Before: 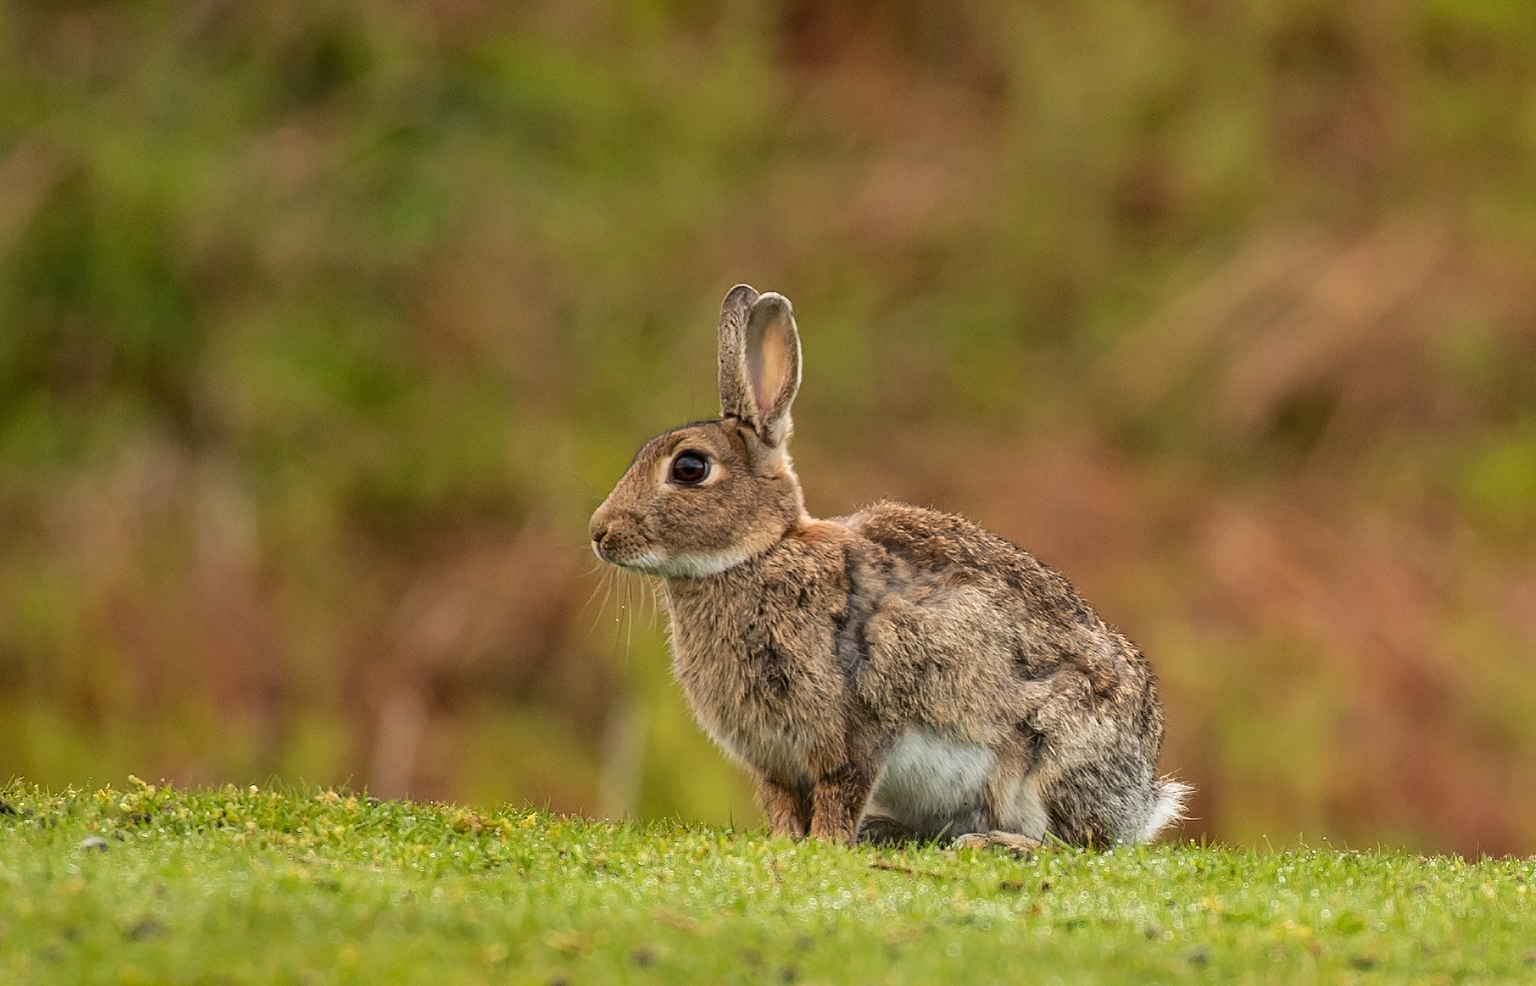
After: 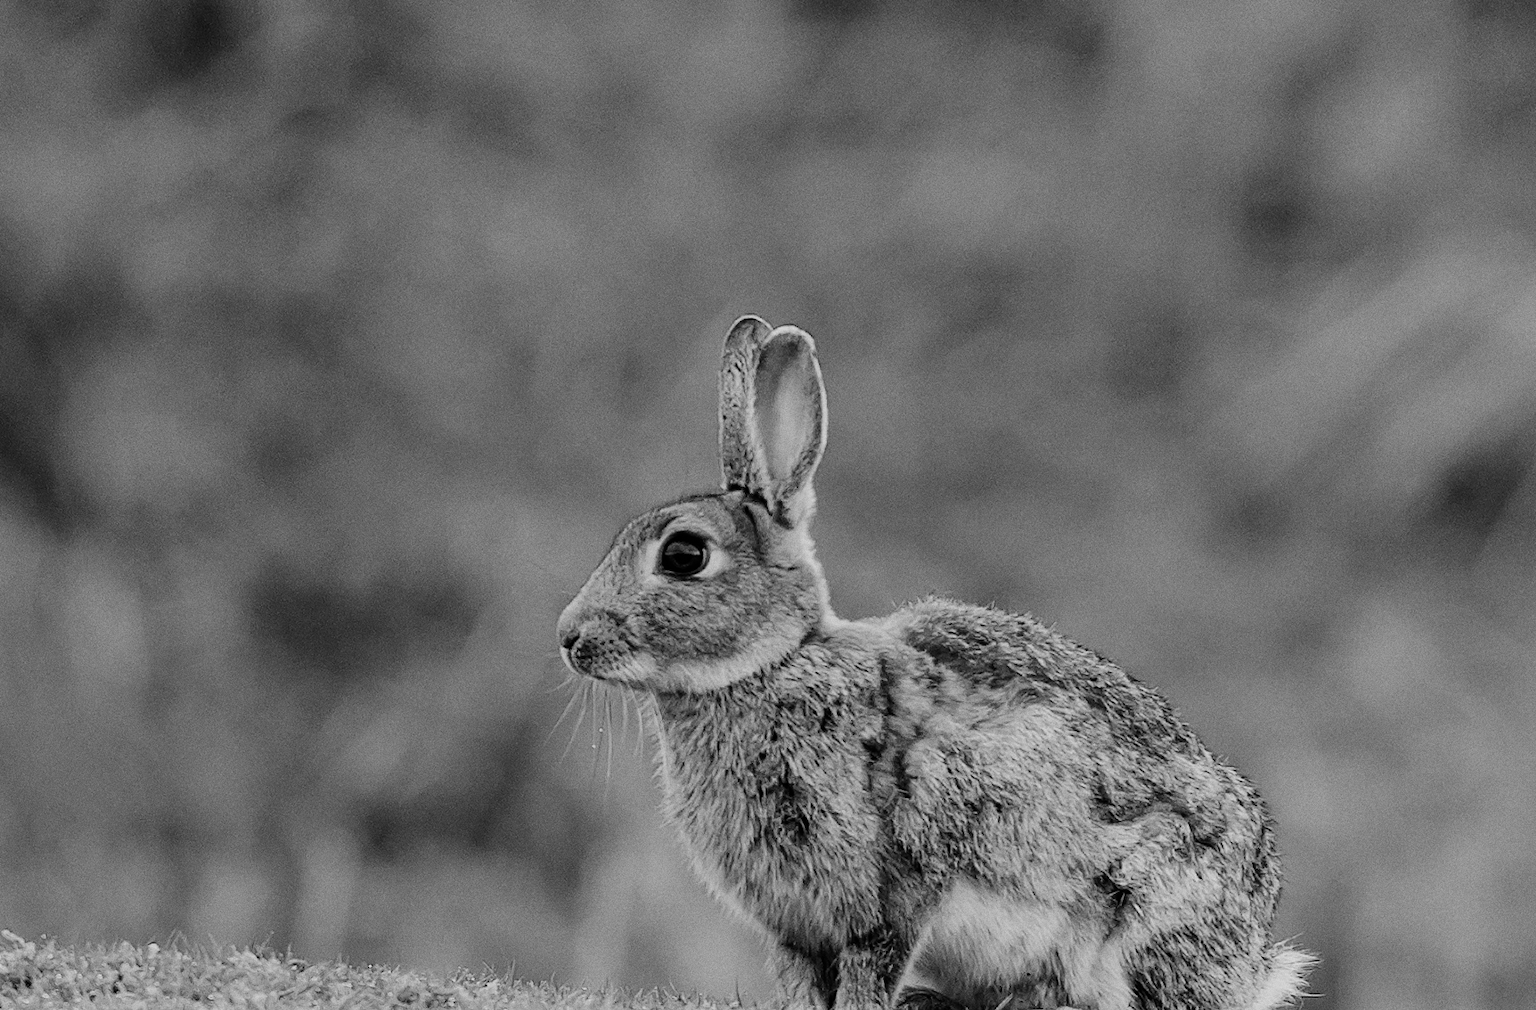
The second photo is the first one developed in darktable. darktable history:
crop and rotate: left 7.196%, top 4.574%, right 10.605%, bottom 13.178%
grain: coarseness 0.47 ISO
rotate and perspective: rotation 0.074°, lens shift (vertical) 0.096, lens shift (horizontal) -0.041, crop left 0.043, crop right 0.952, crop top 0.024, crop bottom 0.979
filmic rgb: black relative exposure -6.82 EV, white relative exposure 5.89 EV, hardness 2.71
tone equalizer: -8 EV -0.417 EV, -7 EV -0.389 EV, -6 EV -0.333 EV, -5 EV -0.222 EV, -3 EV 0.222 EV, -2 EV 0.333 EV, -1 EV 0.389 EV, +0 EV 0.417 EV, edges refinement/feathering 500, mask exposure compensation -1.57 EV, preserve details no
contrast brightness saturation: saturation -0.05
monochrome: on, module defaults
